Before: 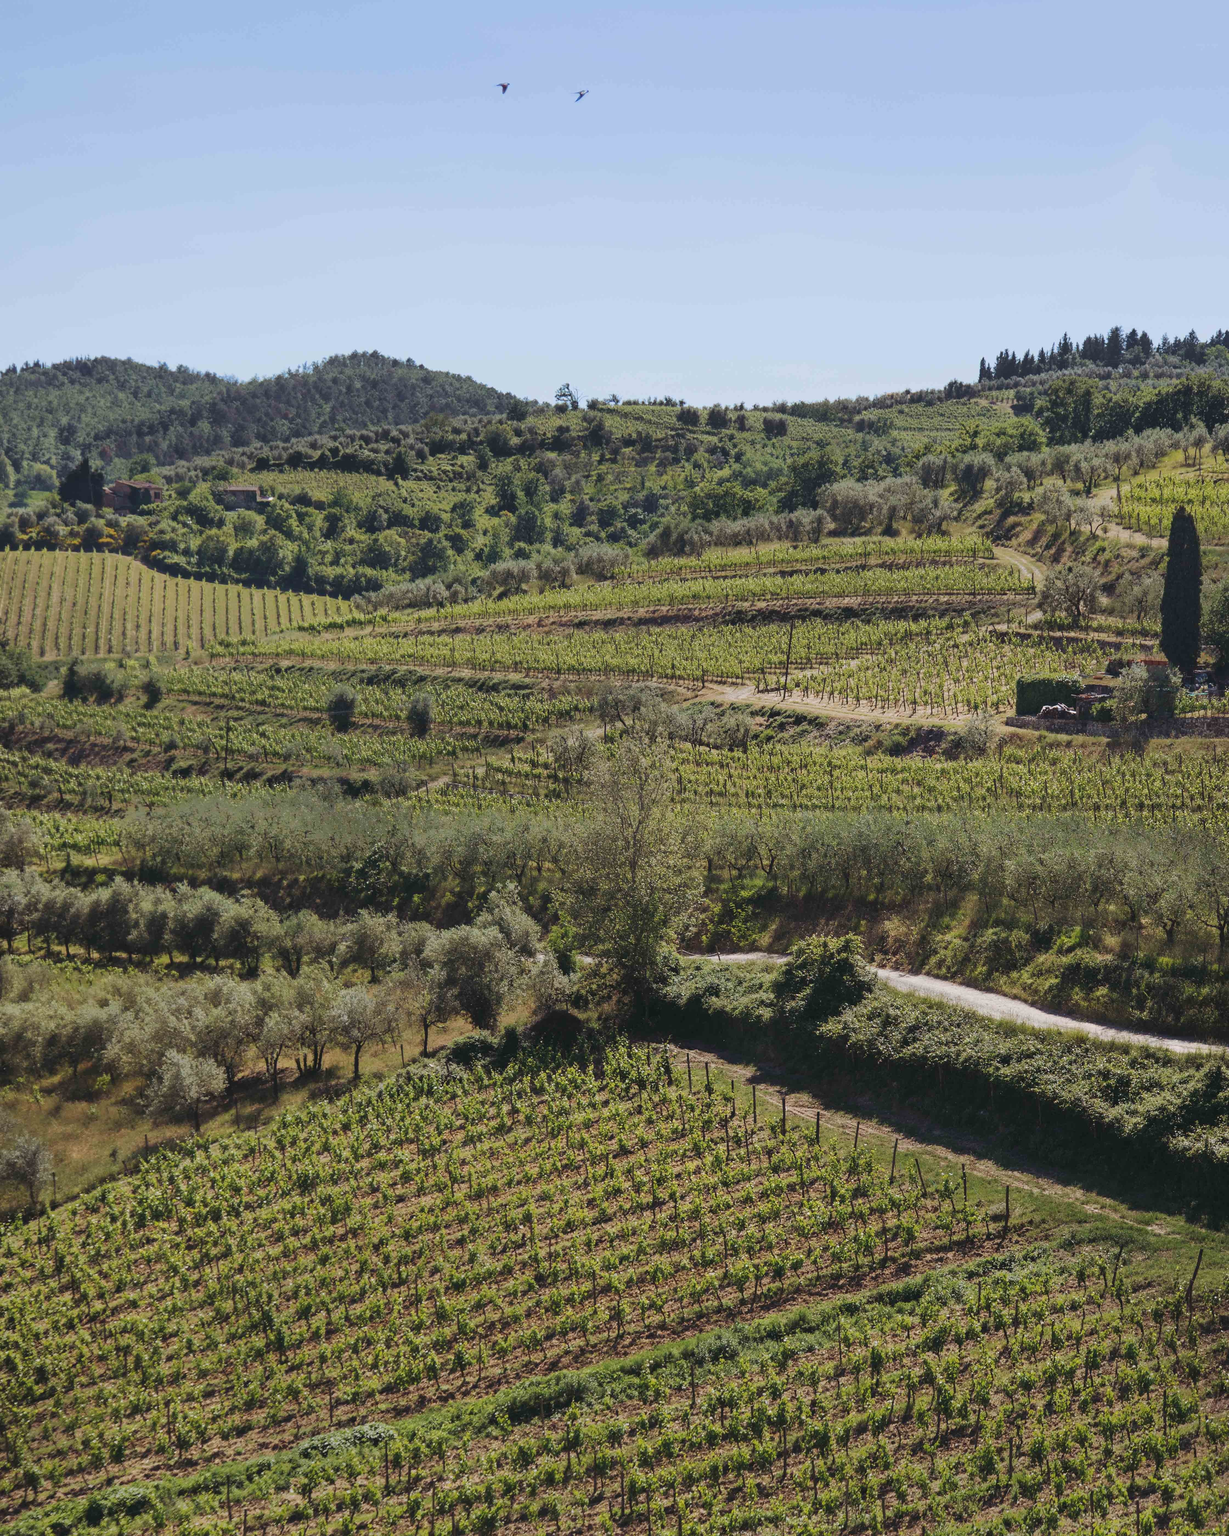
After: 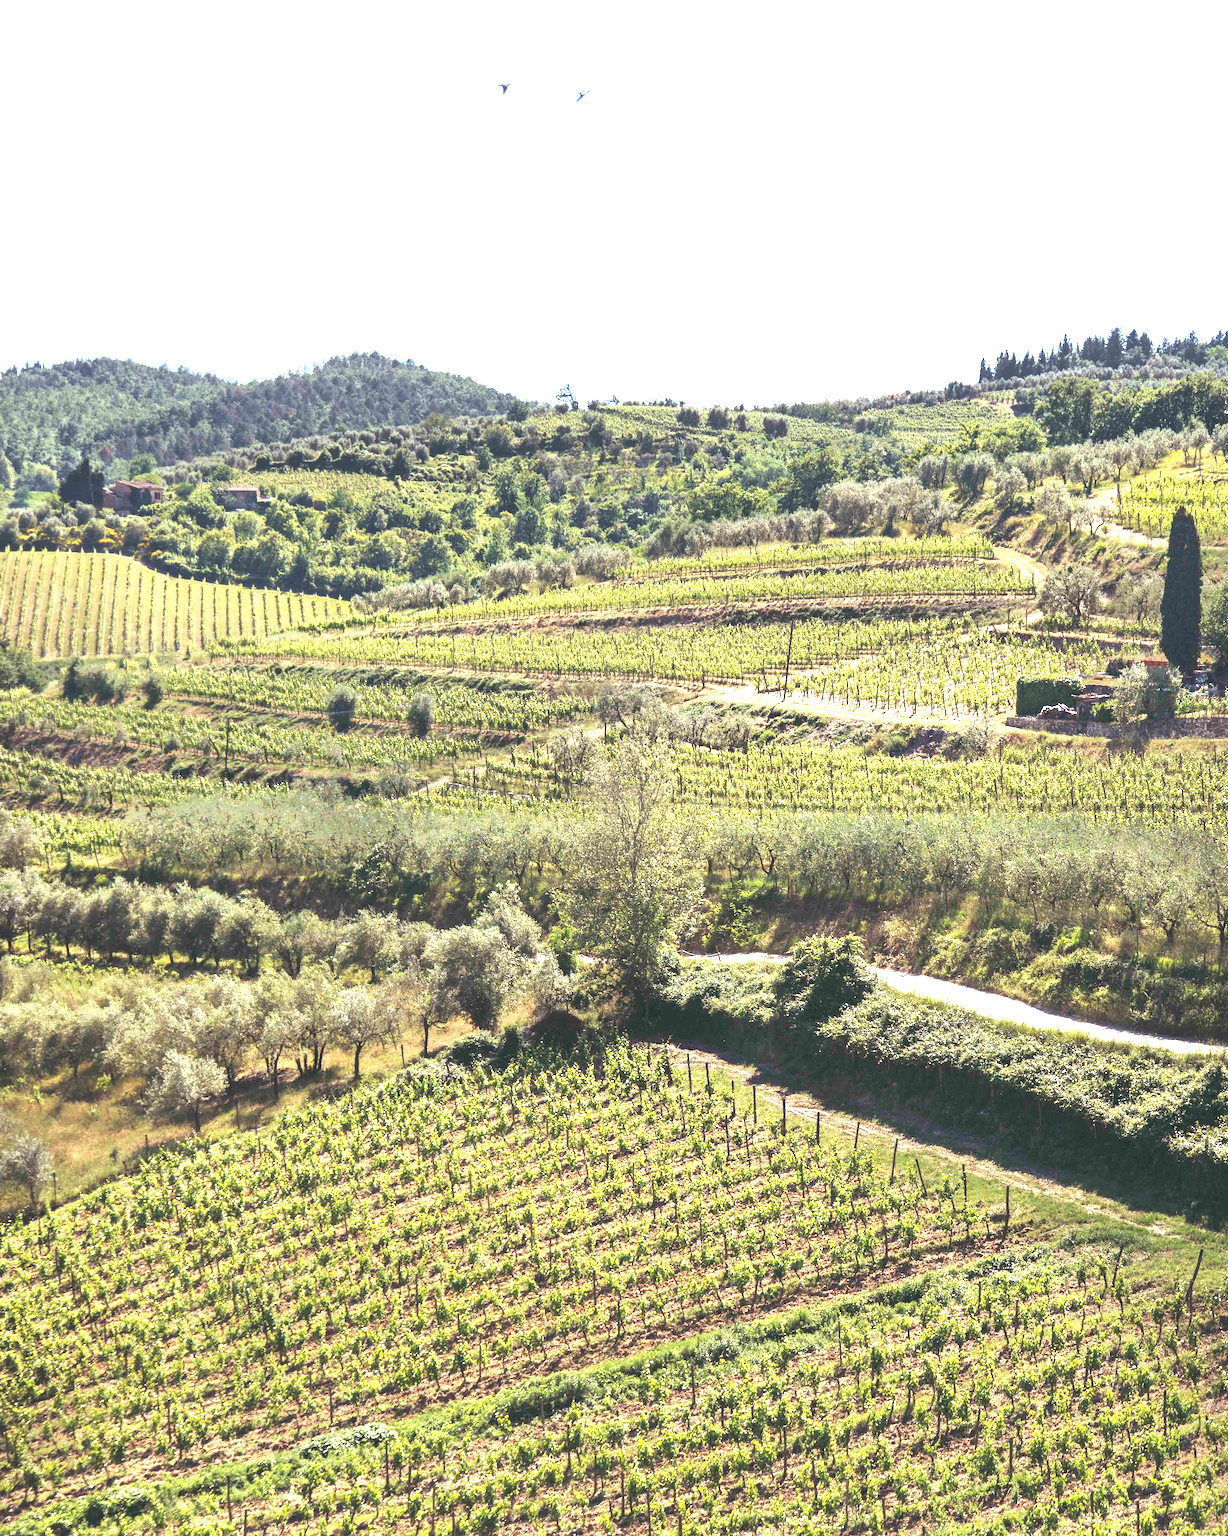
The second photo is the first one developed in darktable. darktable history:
exposure: black level correction 0, exposure 1.739 EV, compensate exposure bias true, compensate highlight preservation false
